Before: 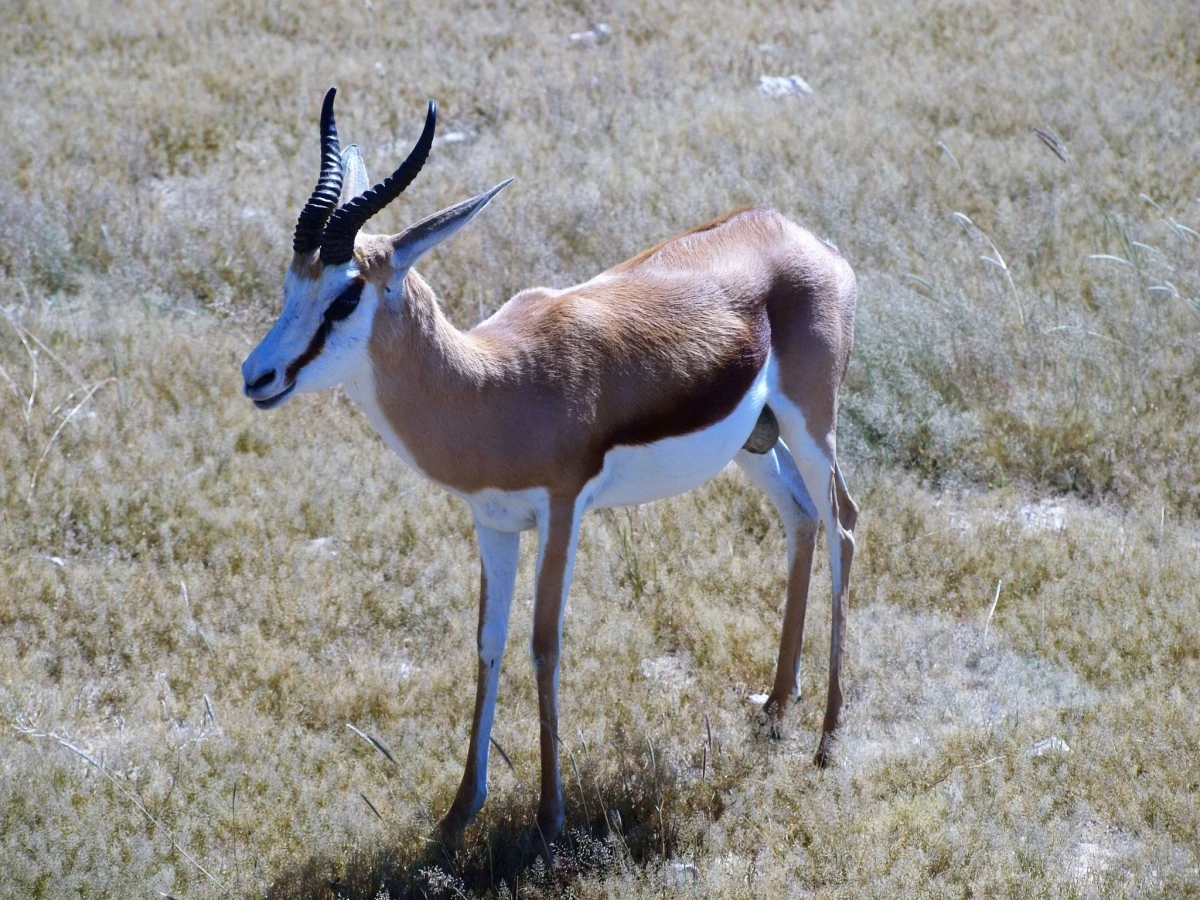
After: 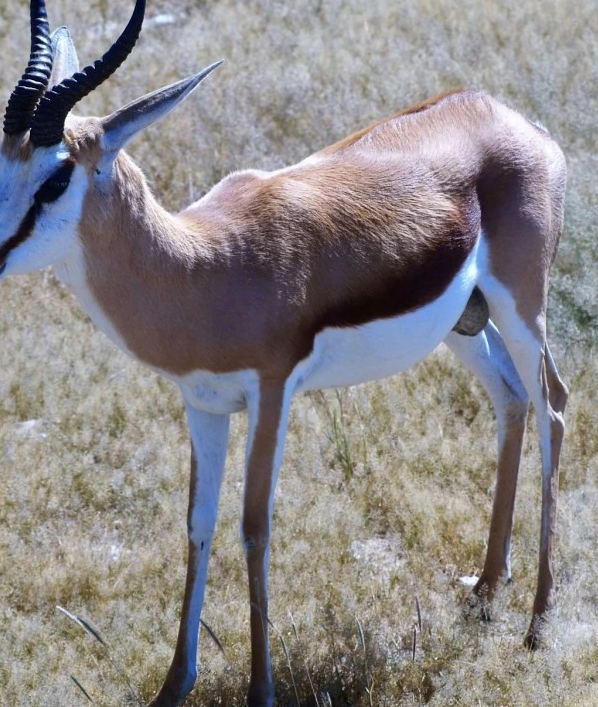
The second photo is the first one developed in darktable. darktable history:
crop and rotate: angle 0.014°, left 24.225%, top 13.101%, right 25.908%, bottom 8.316%
